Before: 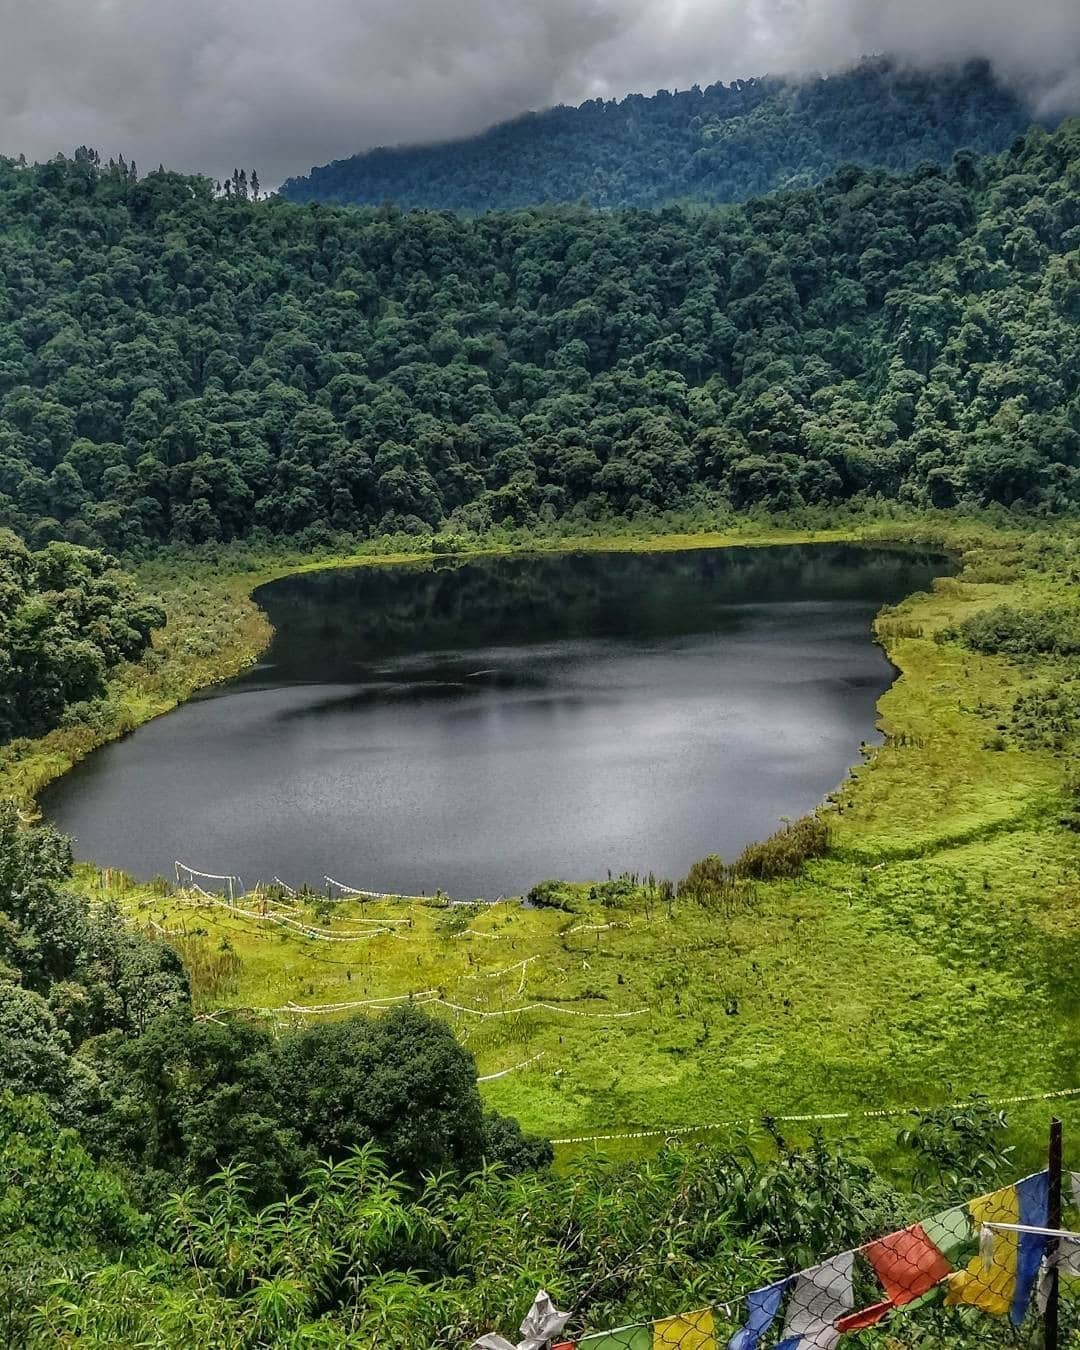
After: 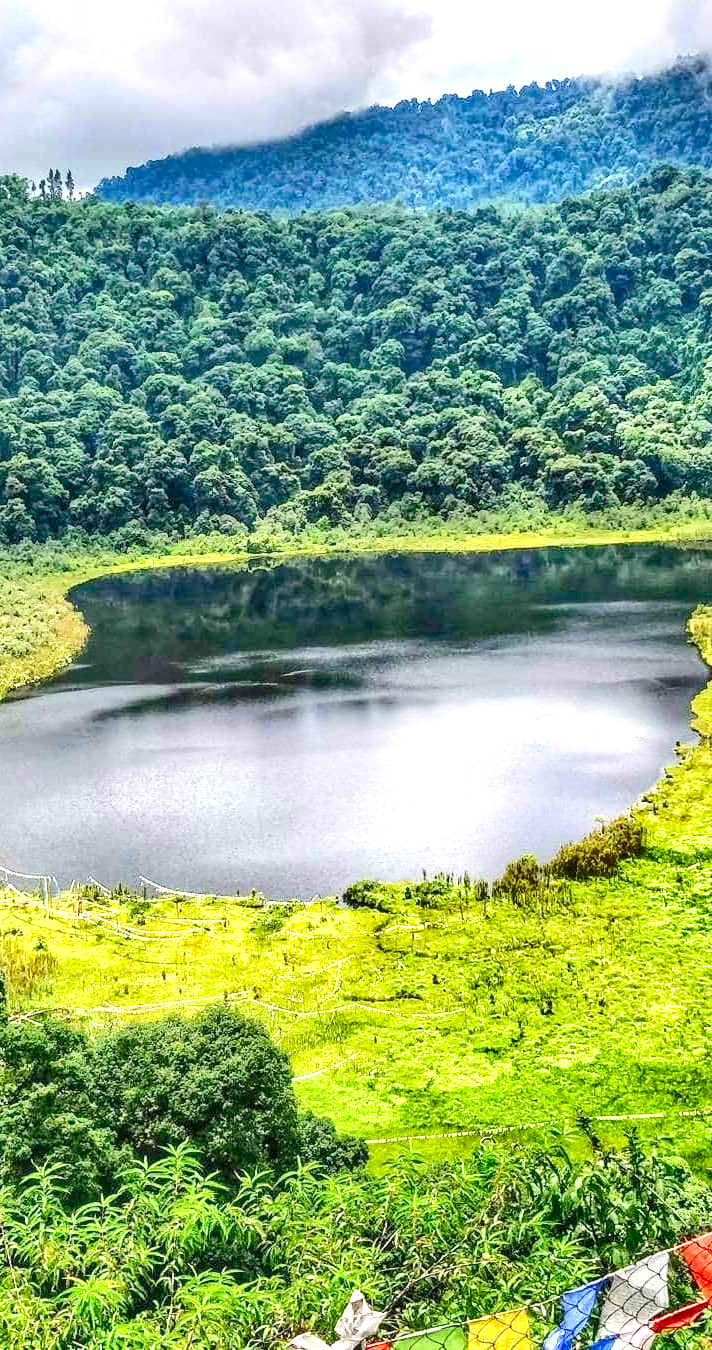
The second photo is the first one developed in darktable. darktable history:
exposure: black level correction 0, compensate exposure bias true, compensate highlight preservation false
crop: left 17.214%, right 16.815%
local contrast: on, module defaults
levels: levels [0.008, 0.318, 0.836]
shadows and highlights: low approximation 0.01, soften with gaussian
tone equalizer: edges refinement/feathering 500, mask exposure compensation -1.24 EV, preserve details no
base curve: curves: ch0 [(0, 0) (0.028, 0.03) (0.121, 0.232) (0.46, 0.748) (0.859, 0.968) (1, 1)]
